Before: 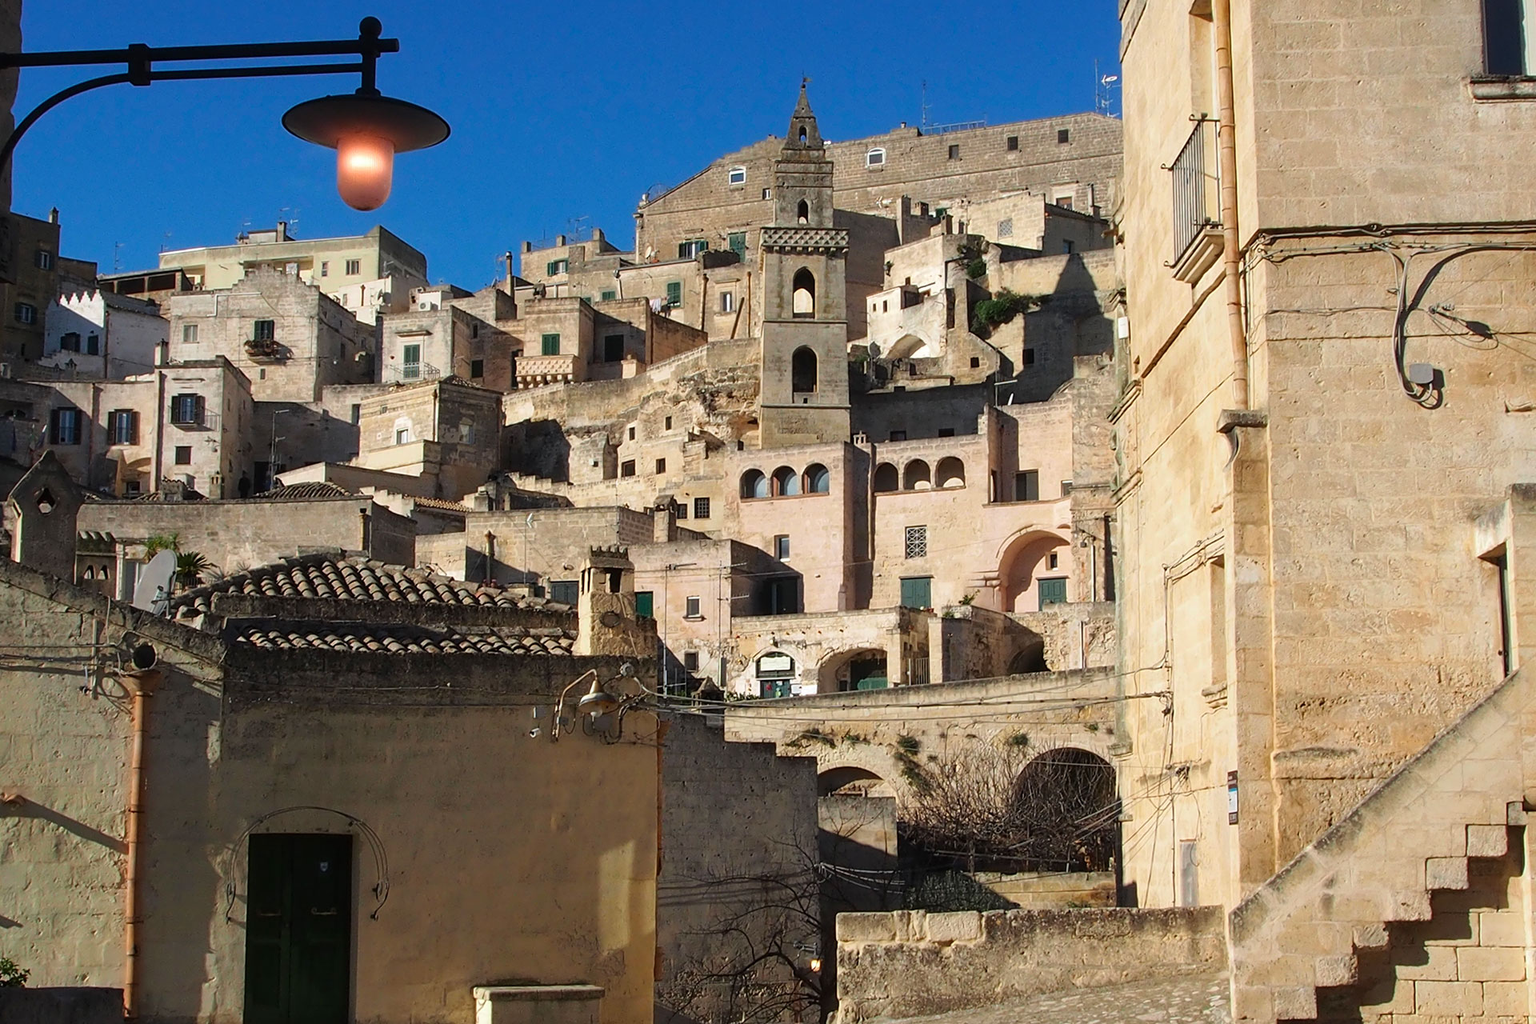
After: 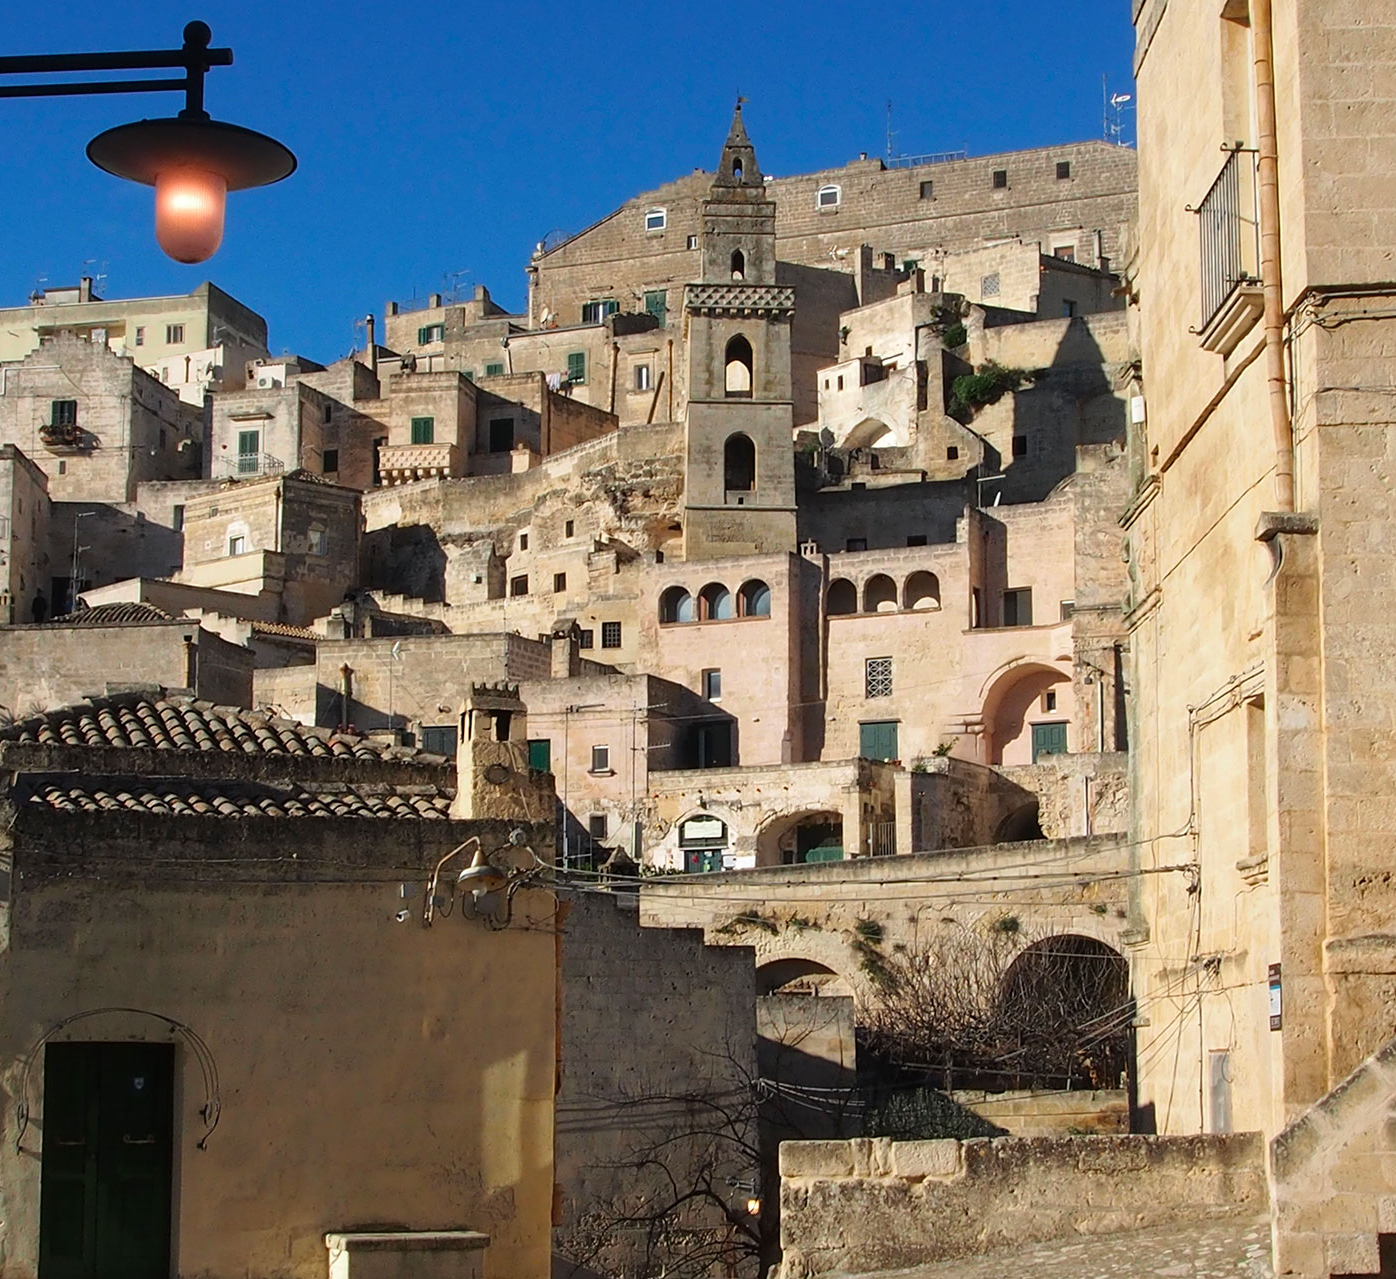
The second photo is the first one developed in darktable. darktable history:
crop: left 13.875%, top 0%, right 13.409%
